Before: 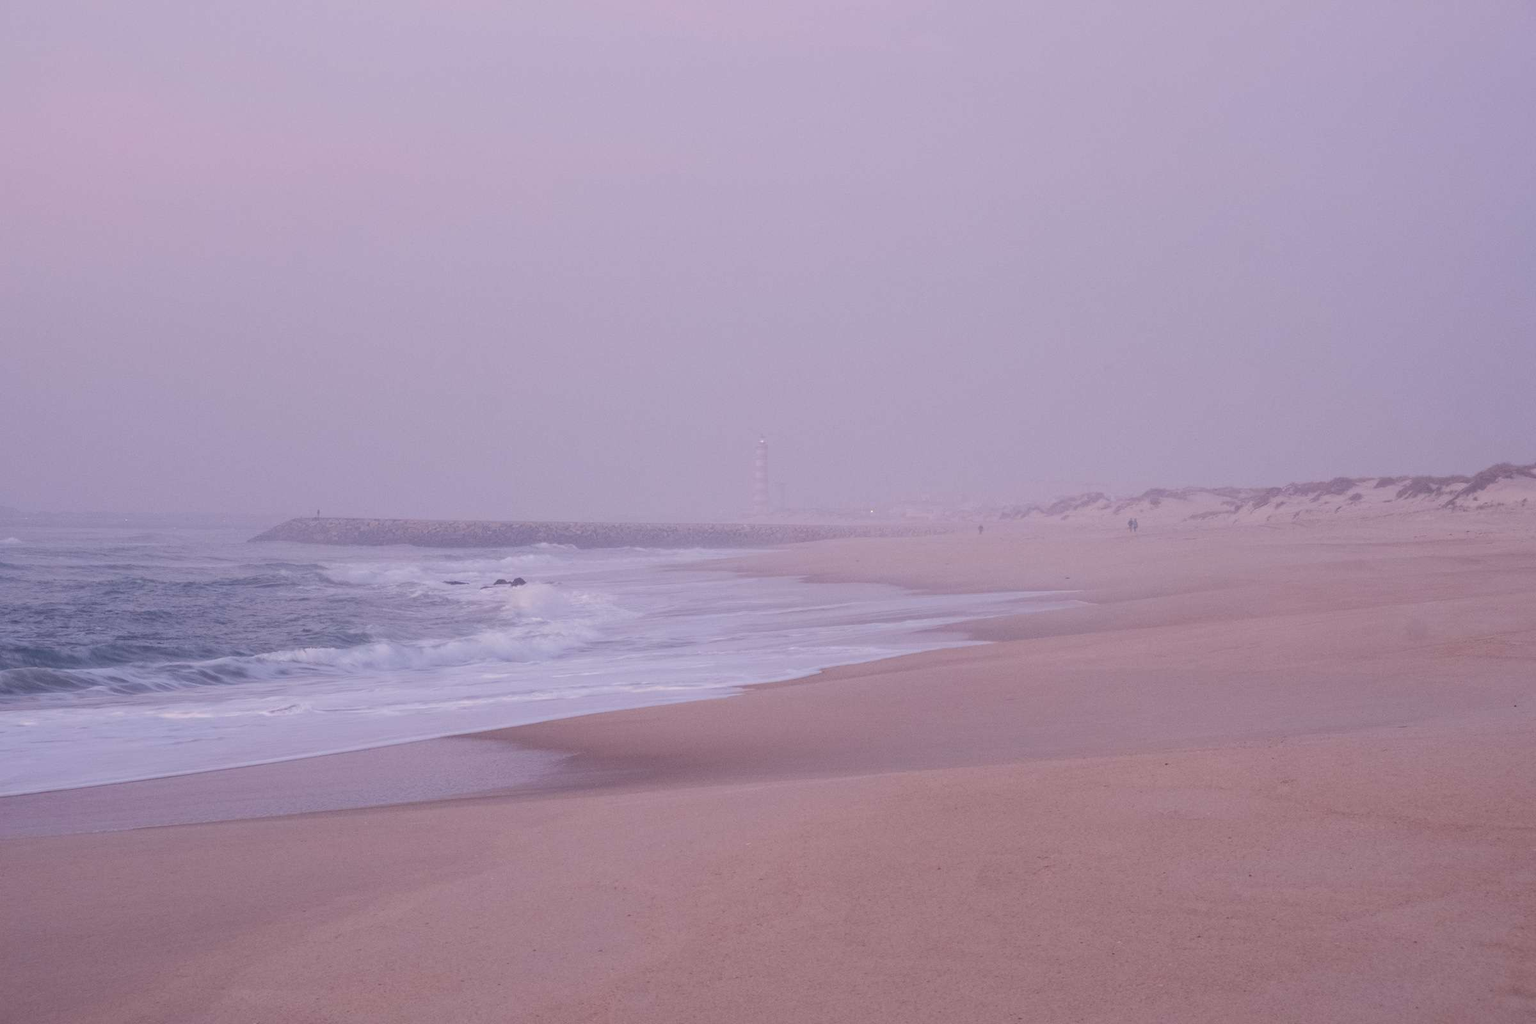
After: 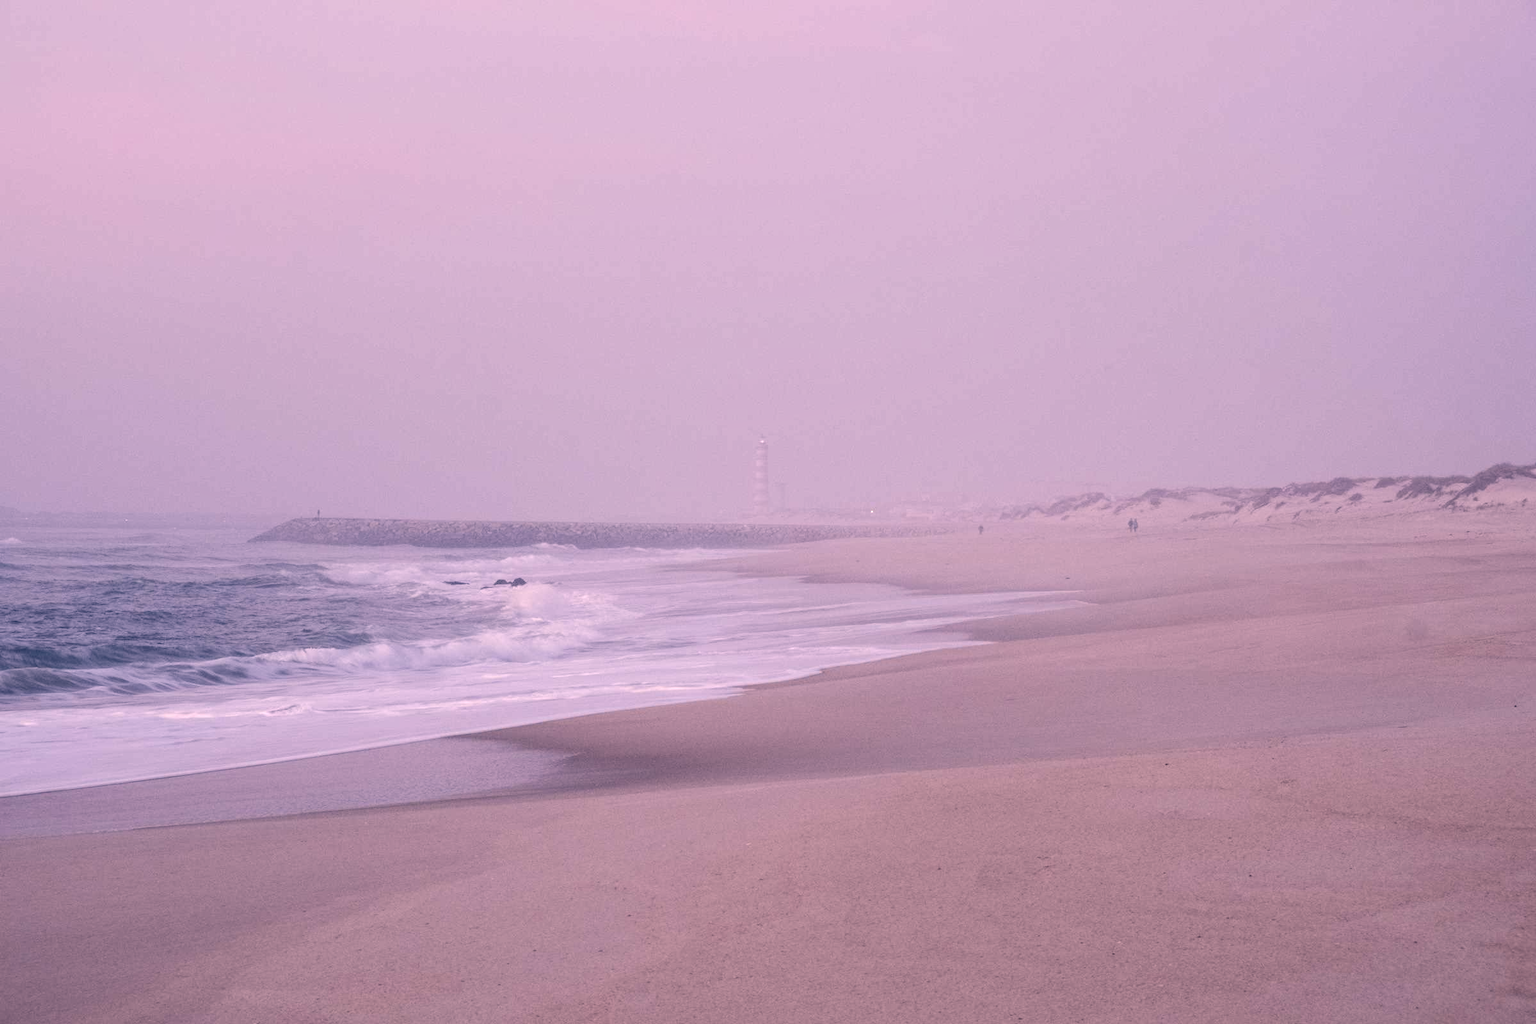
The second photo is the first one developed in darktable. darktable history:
local contrast: on, module defaults
contrast brightness saturation: saturation -0.05
color correction: highlights a* 14.46, highlights b* 5.85, shadows a* -5.53, shadows b* -15.24, saturation 0.85
tone equalizer: -8 EV -0.417 EV, -7 EV -0.389 EV, -6 EV -0.333 EV, -5 EV -0.222 EV, -3 EV 0.222 EV, -2 EV 0.333 EV, -1 EV 0.389 EV, +0 EV 0.417 EV, edges refinement/feathering 500, mask exposure compensation -1.57 EV, preserve details no
